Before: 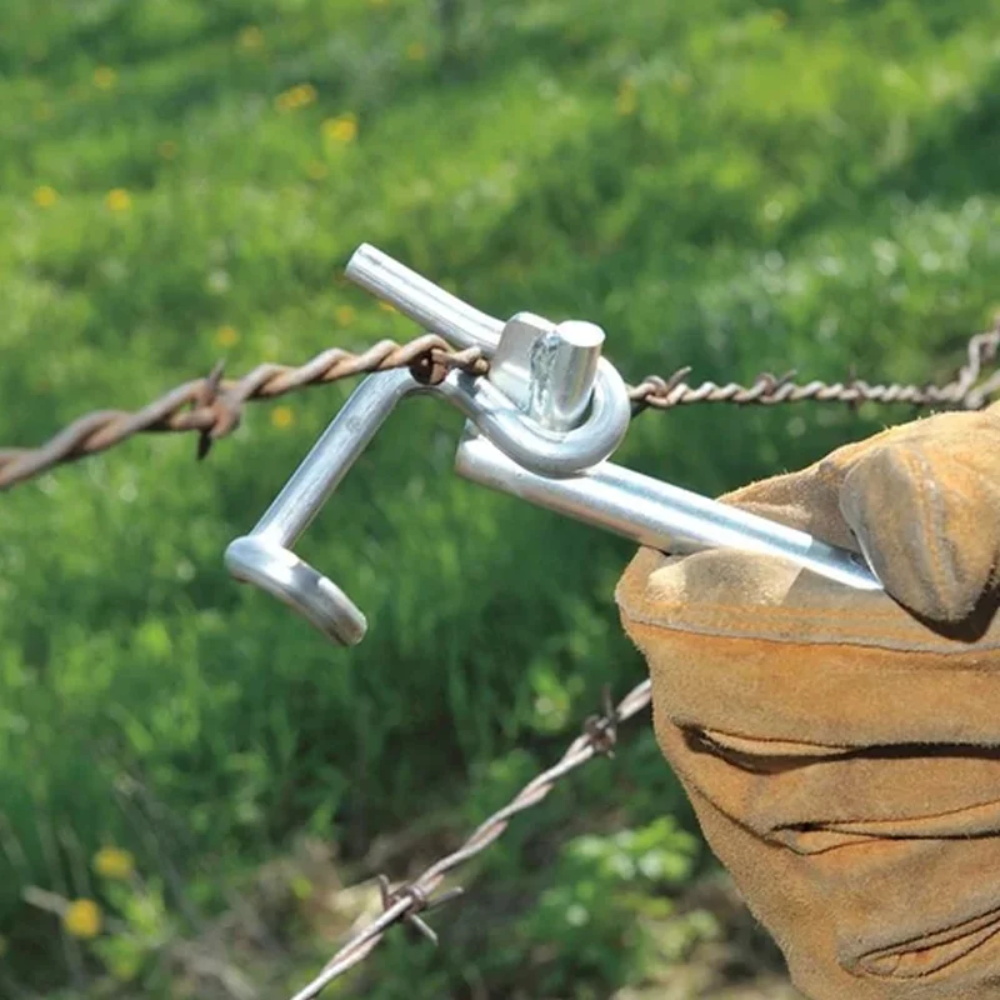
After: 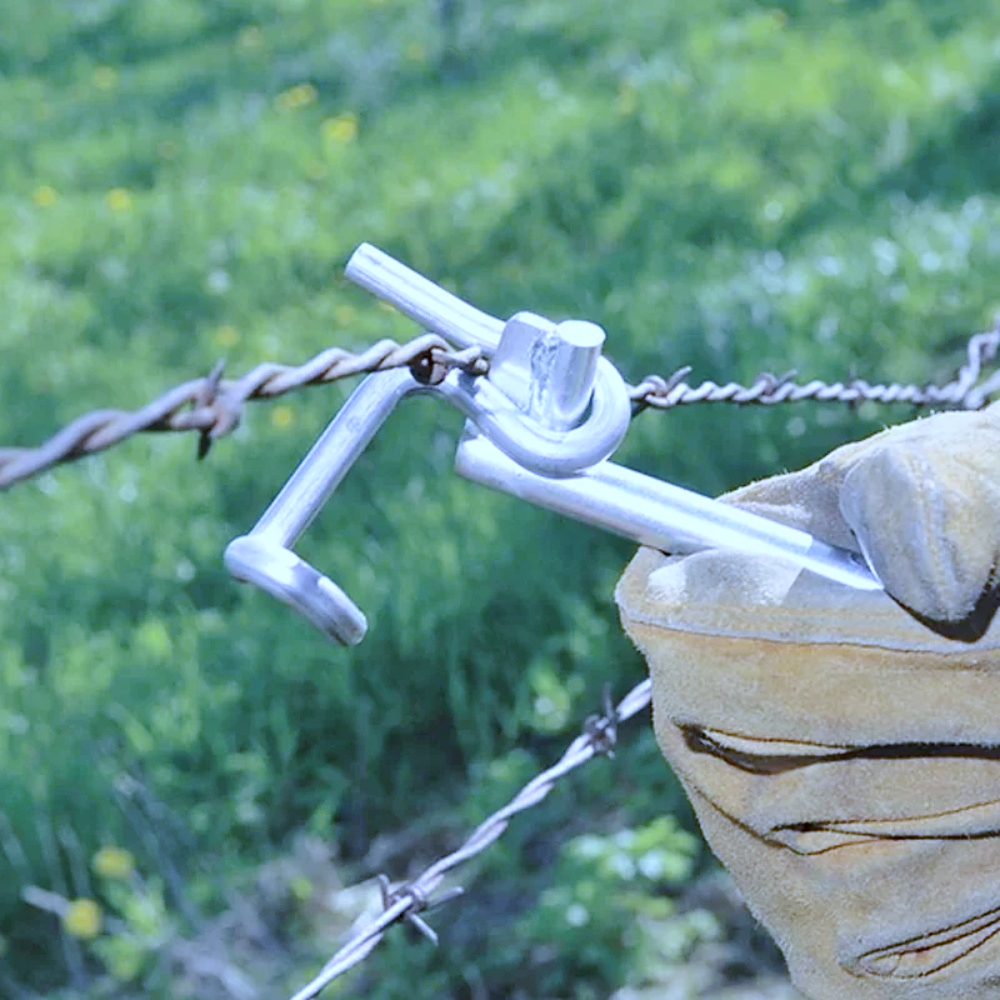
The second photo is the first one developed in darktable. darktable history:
white balance: red 0.766, blue 1.537
contrast brightness saturation: contrast 0.01, saturation -0.05
tone curve: curves: ch0 [(0, 0) (0.003, 0.004) (0.011, 0.014) (0.025, 0.032) (0.044, 0.057) (0.069, 0.089) (0.1, 0.128) (0.136, 0.174) (0.177, 0.227) (0.224, 0.287) (0.277, 0.354) (0.335, 0.427) (0.399, 0.507) (0.468, 0.582) (0.543, 0.653) (0.623, 0.726) (0.709, 0.799) (0.801, 0.876) (0.898, 0.937) (1, 1)], preserve colors none
sharpen: amount 0.2
